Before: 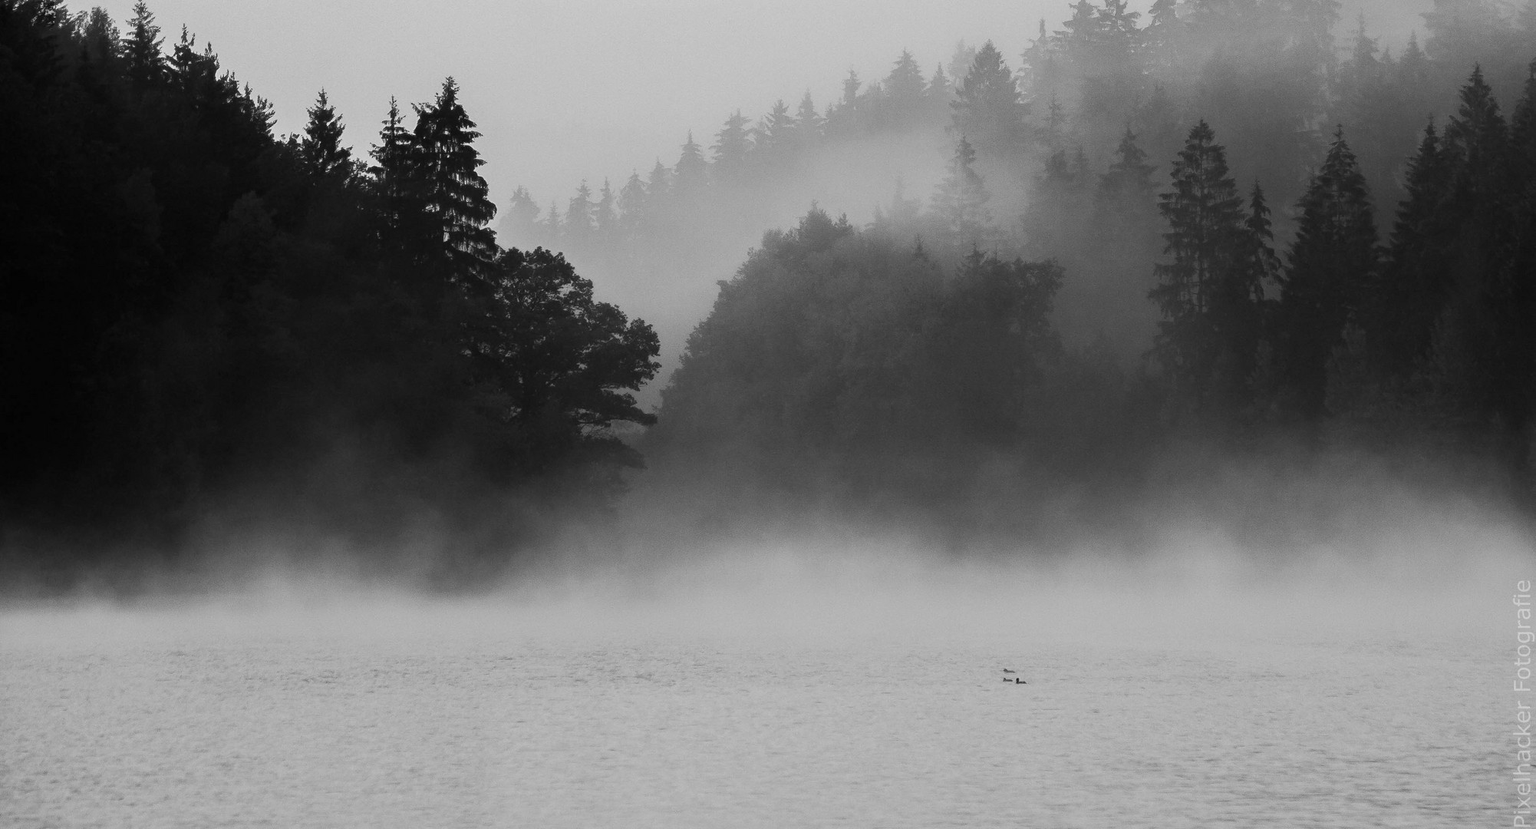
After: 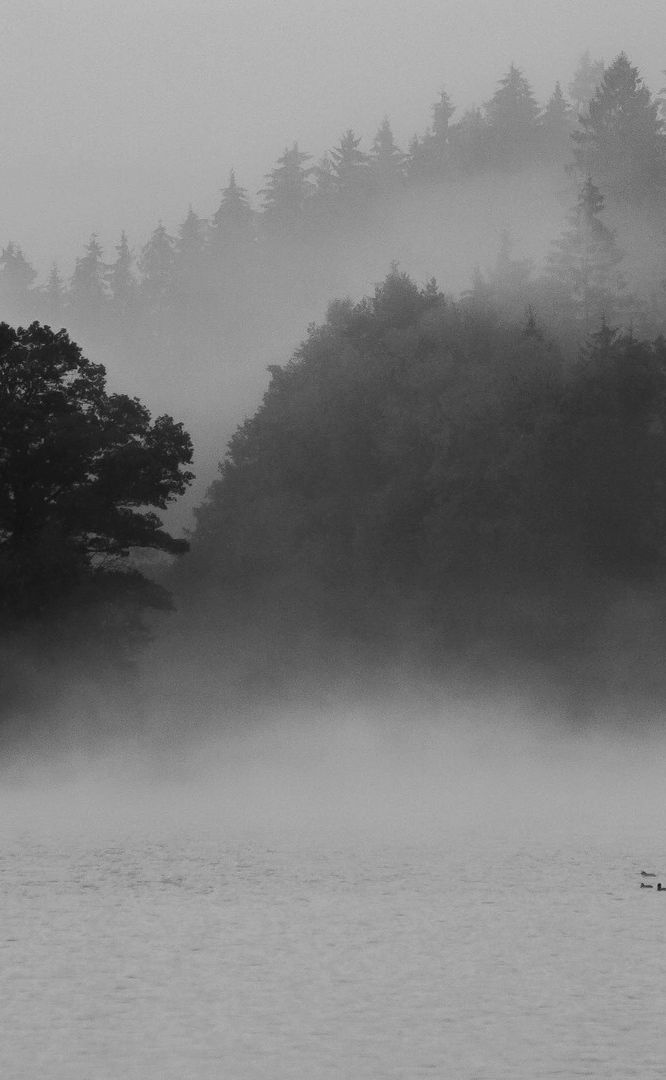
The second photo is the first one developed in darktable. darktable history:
crop: left 33.36%, right 33.36%
color calibration: output gray [0.22, 0.42, 0.37, 0], gray › normalize channels true, illuminant same as pipeline (D50), adaptation XYZ, x 0.346, y 0.359, gamut compression 0
white balance: red 1.08, blue 0.791
